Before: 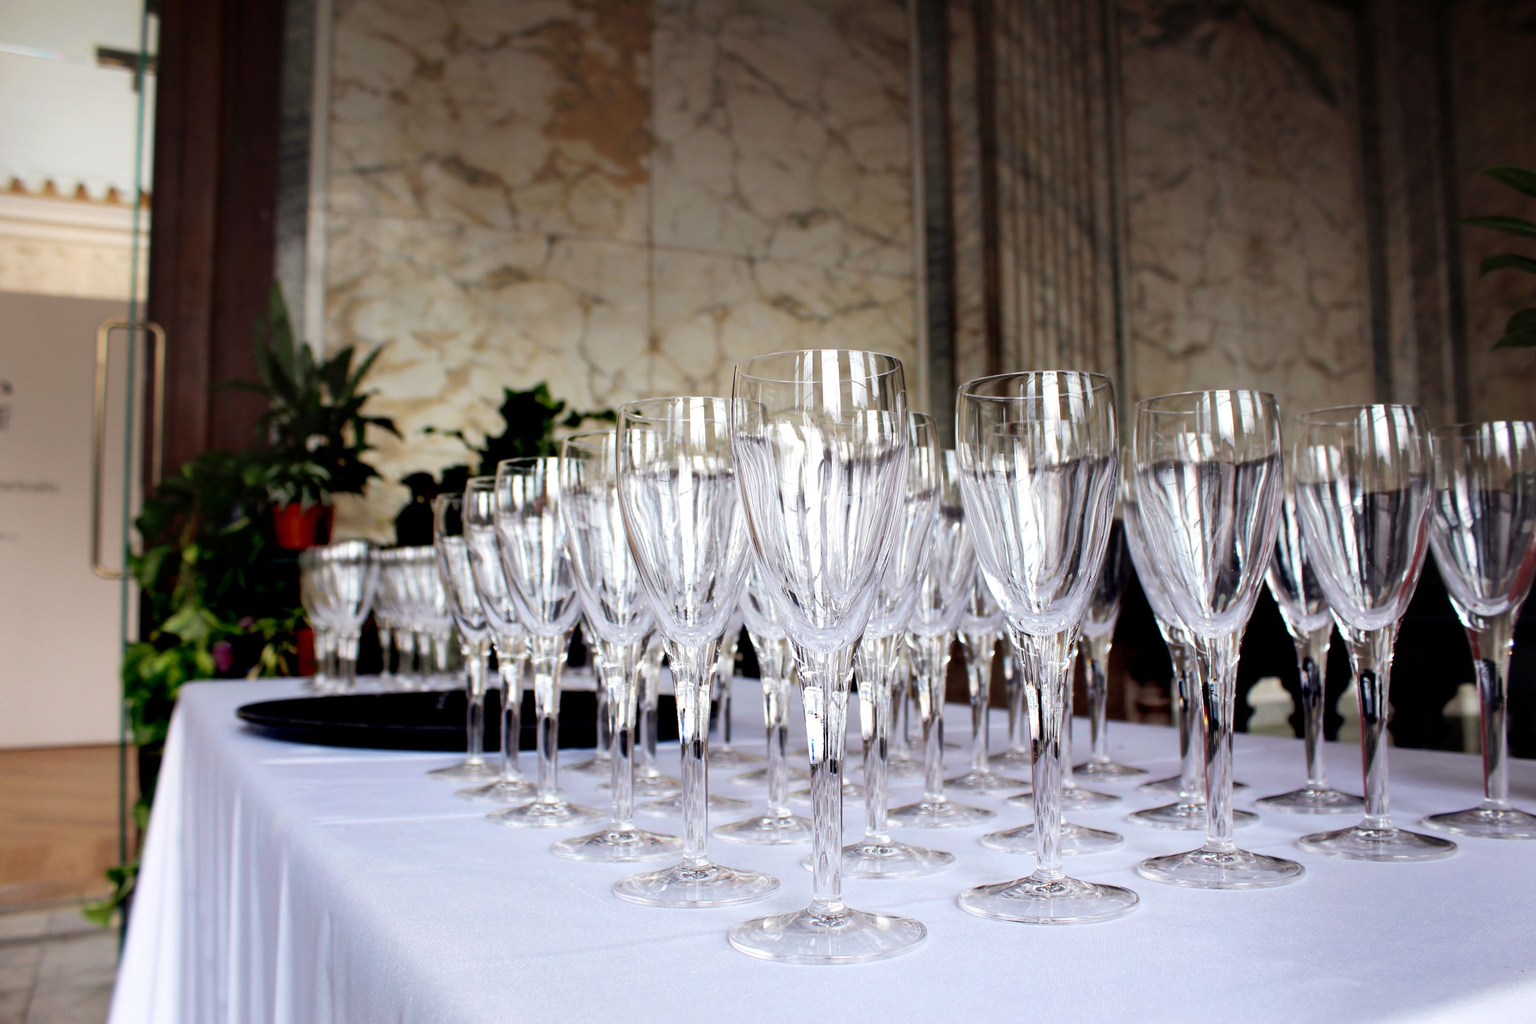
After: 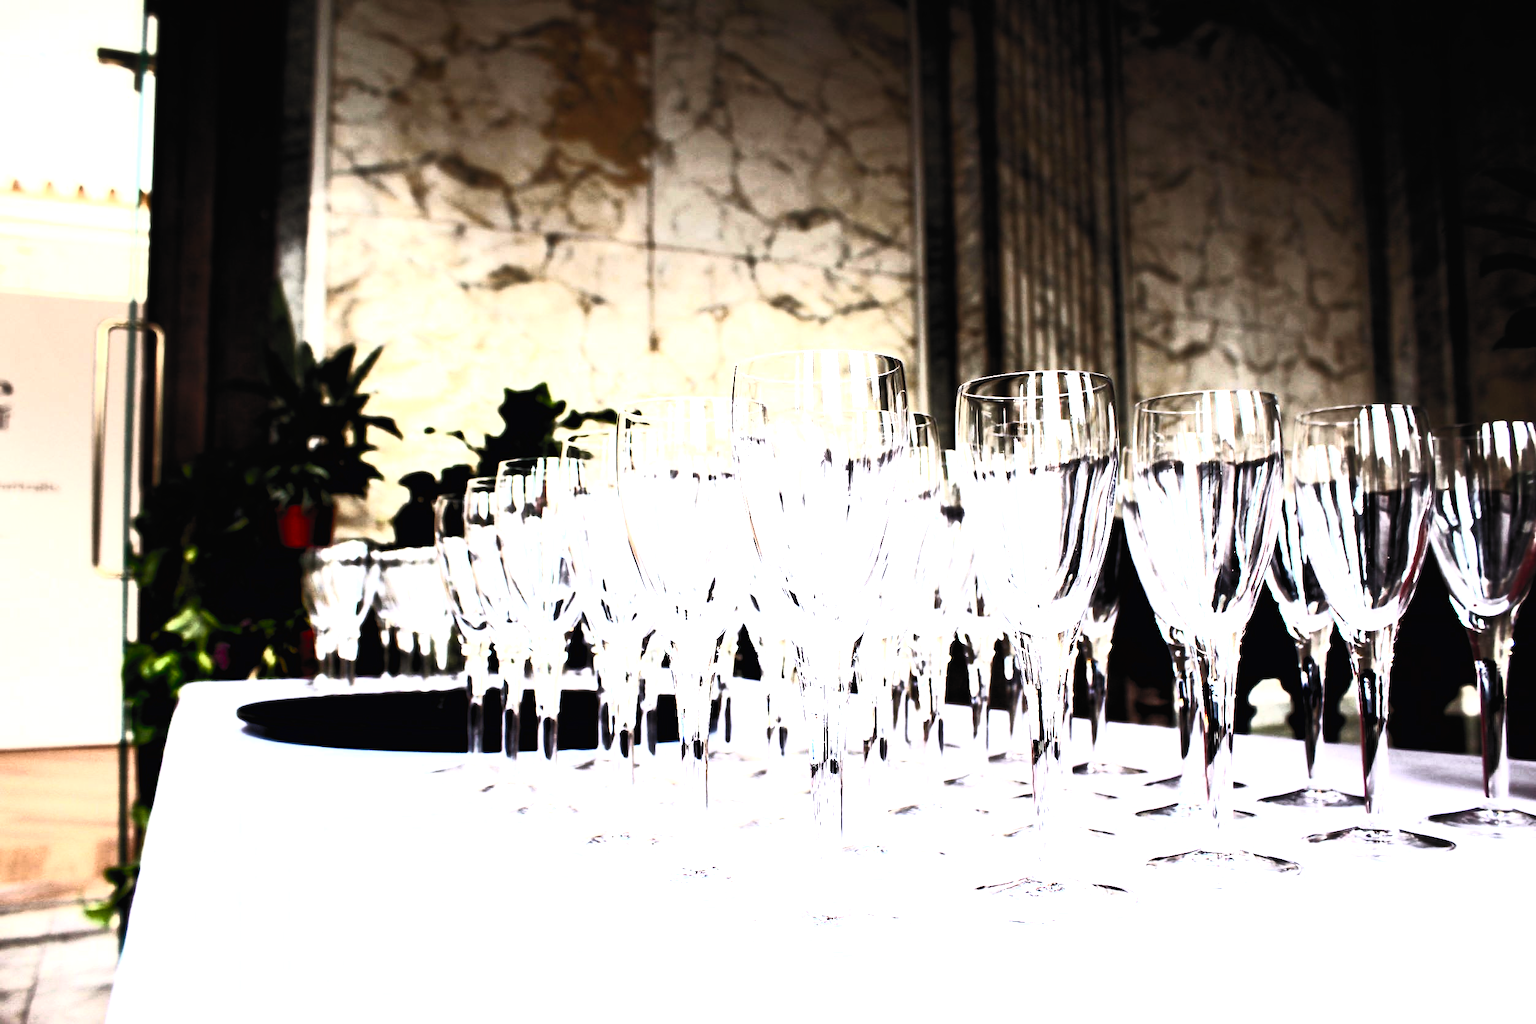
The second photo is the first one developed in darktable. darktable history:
contrast brightness saturation: contrast 0.848, brightness 0.602, saturation 0.579
filmic rgb: black relative exposure -8.21 EV, white relative exposure 2.2 EV, threshold 5.96 EV, hardness 7.12, latitude 86.4%, contrast 1.698, highlights saturation mix -3.02%, shadows ↔ highlights balance -2.87%, preserve chrominance max RGB, color science v6 (2022), contrast in shadows safe, contrast in highlights safe, enable highlight reconstruction true
color correction: highlights b* 0.052, saturation 0.813
levels: levels [0, 0.476, 0.951]
